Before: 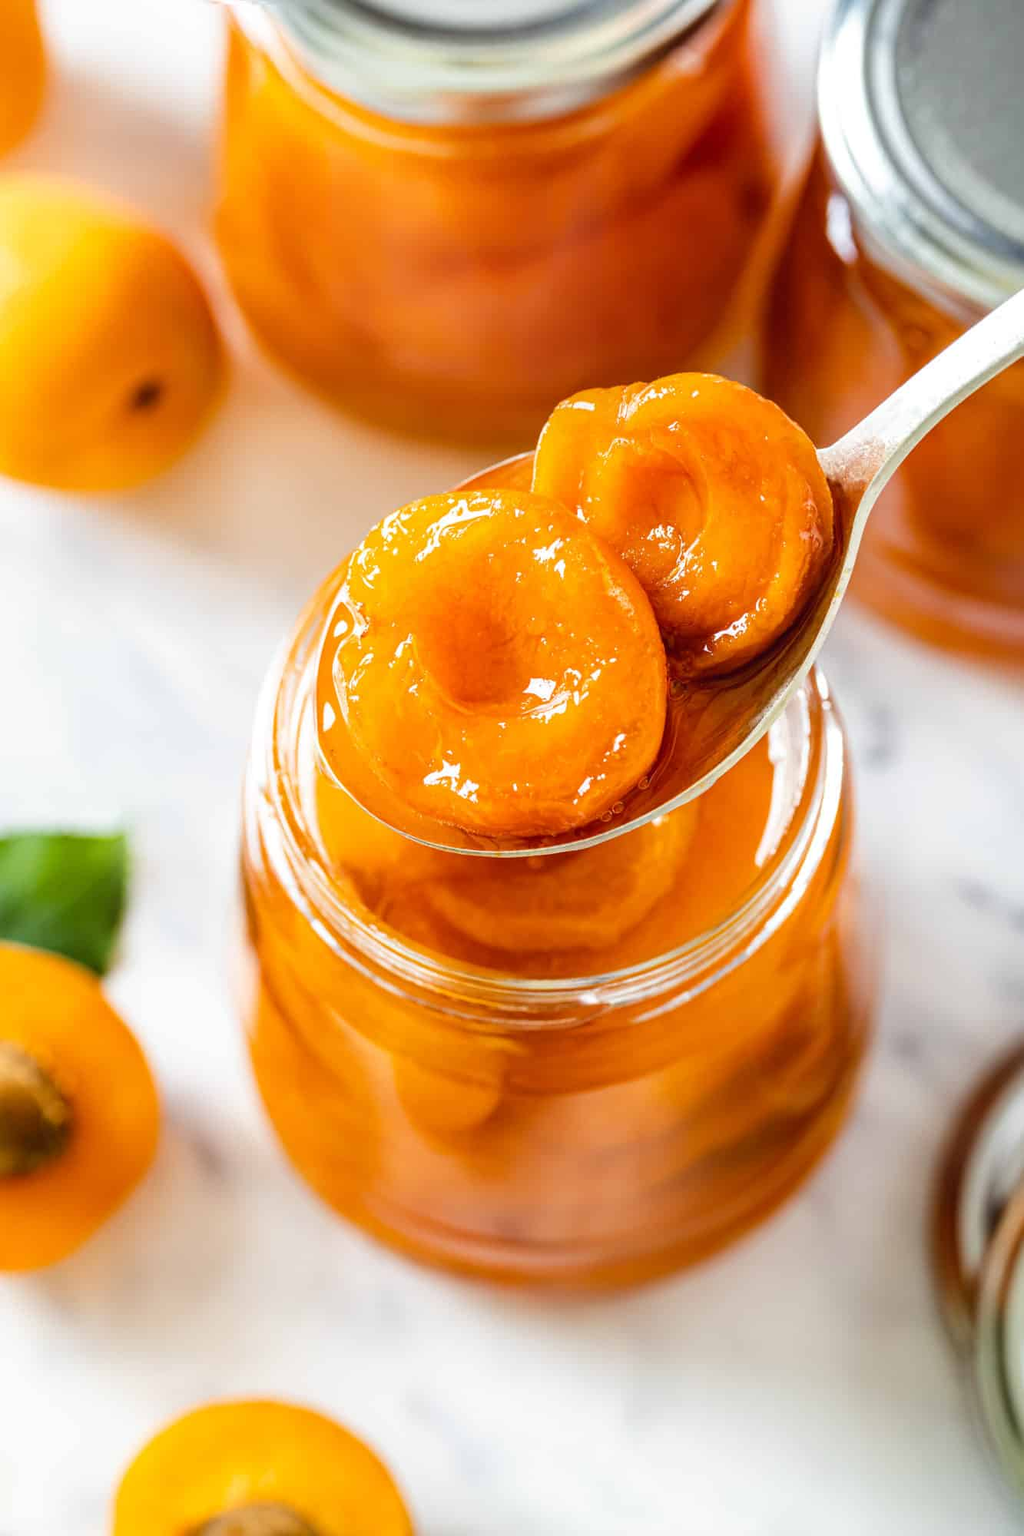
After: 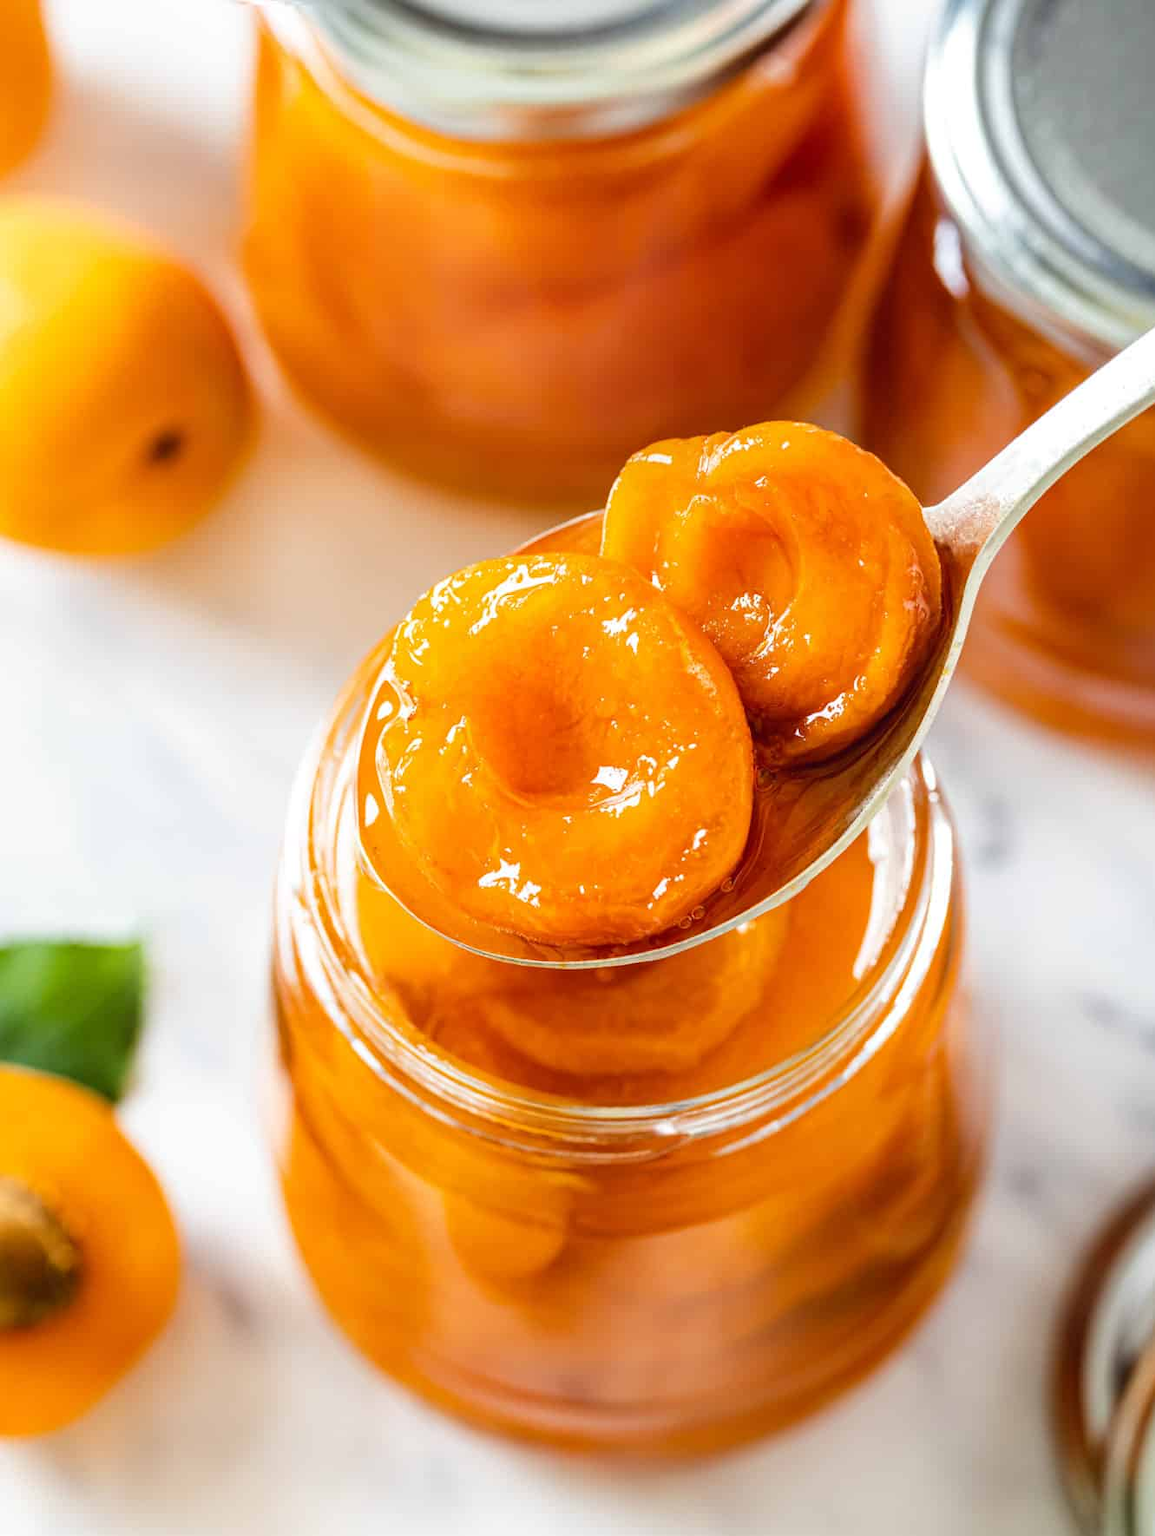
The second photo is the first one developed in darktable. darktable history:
crop and rotate: top 0%, bottom 11.461%
